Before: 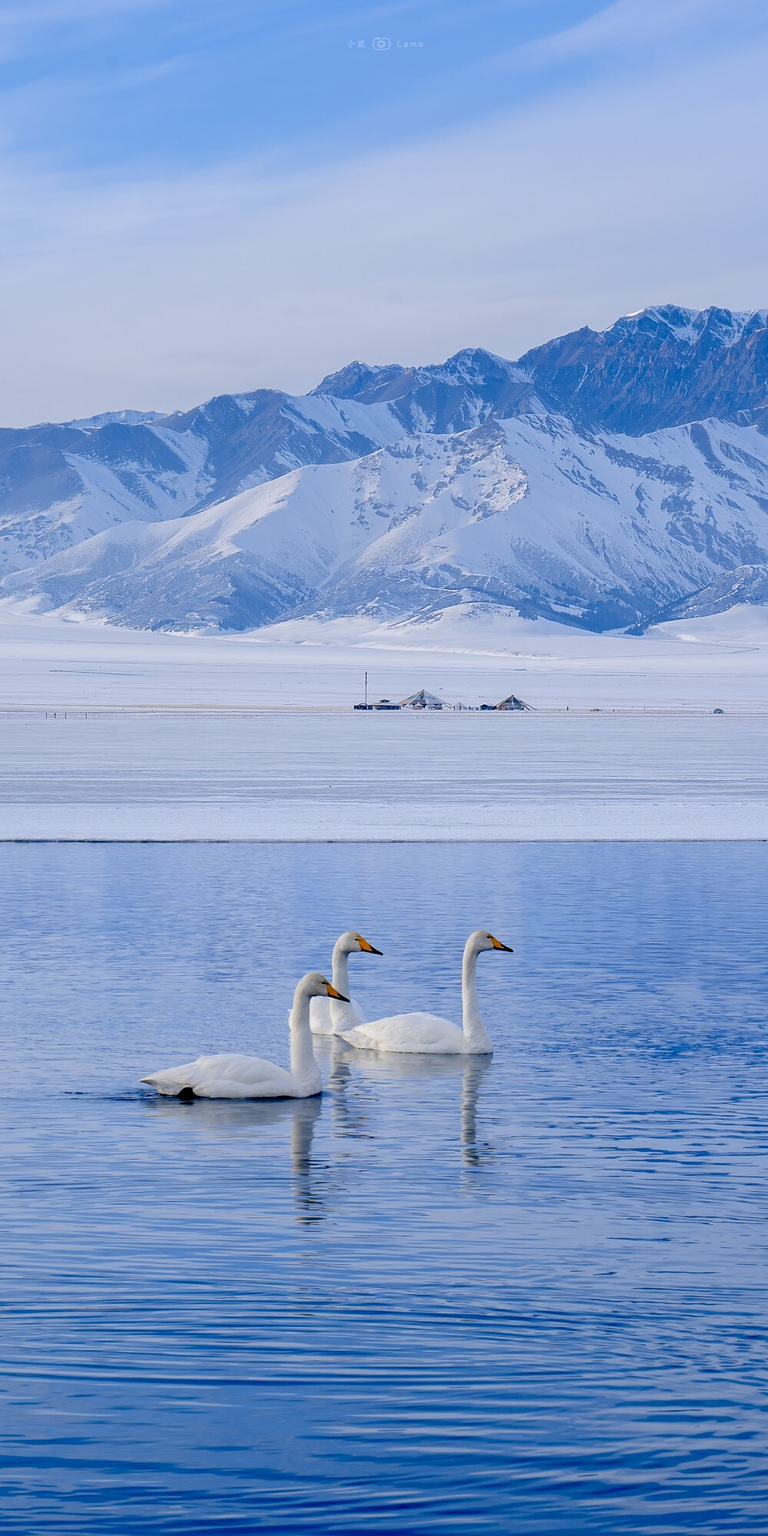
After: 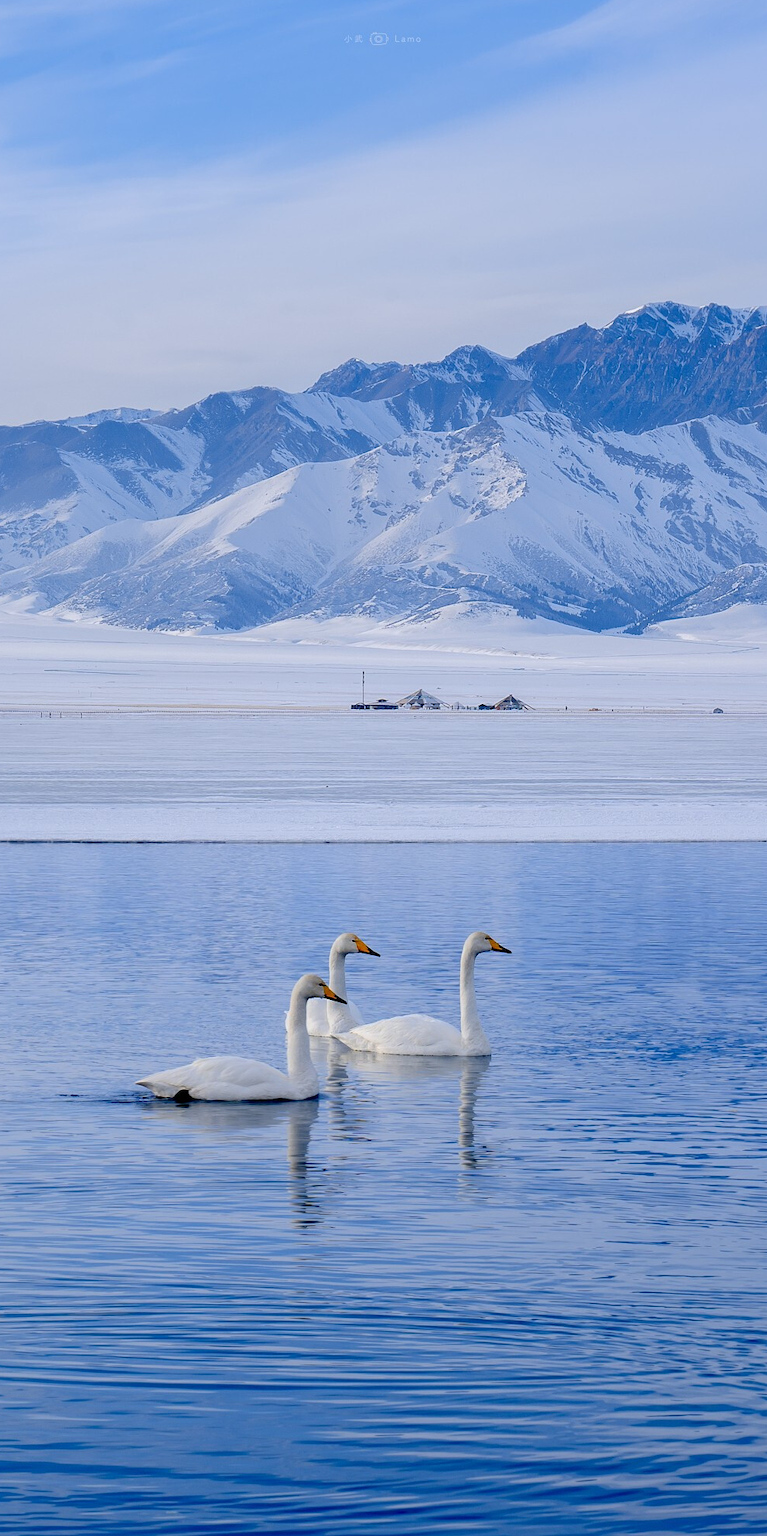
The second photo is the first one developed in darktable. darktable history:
crop and rotate: left 0.792%, top 0.359%, bottom 0.317%
